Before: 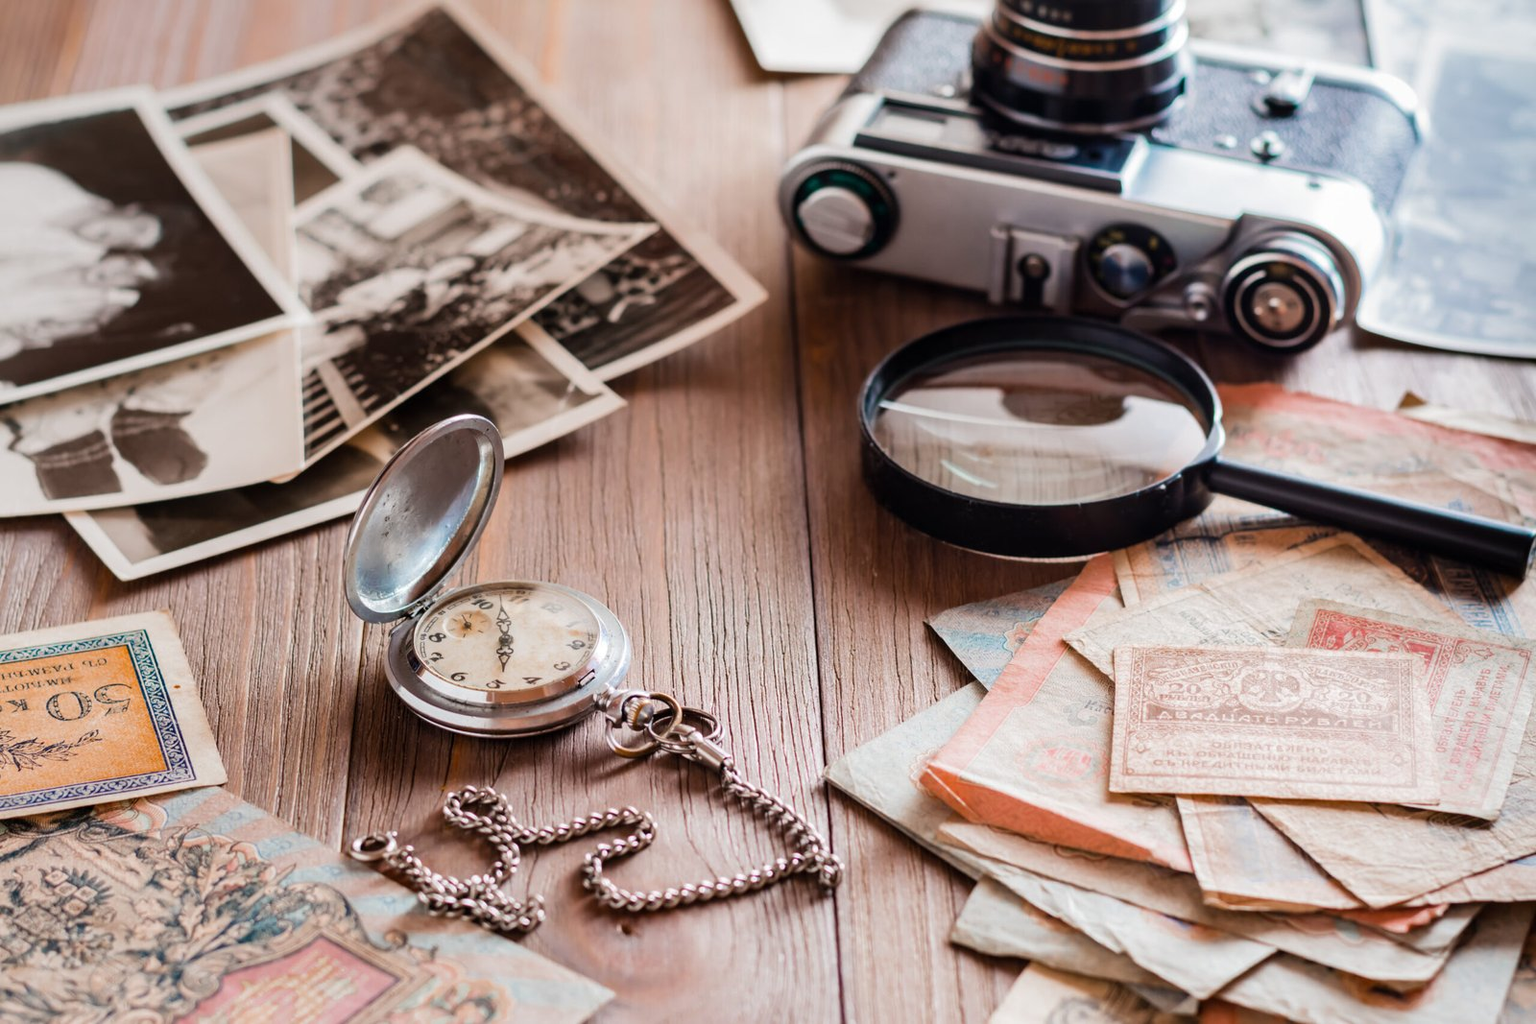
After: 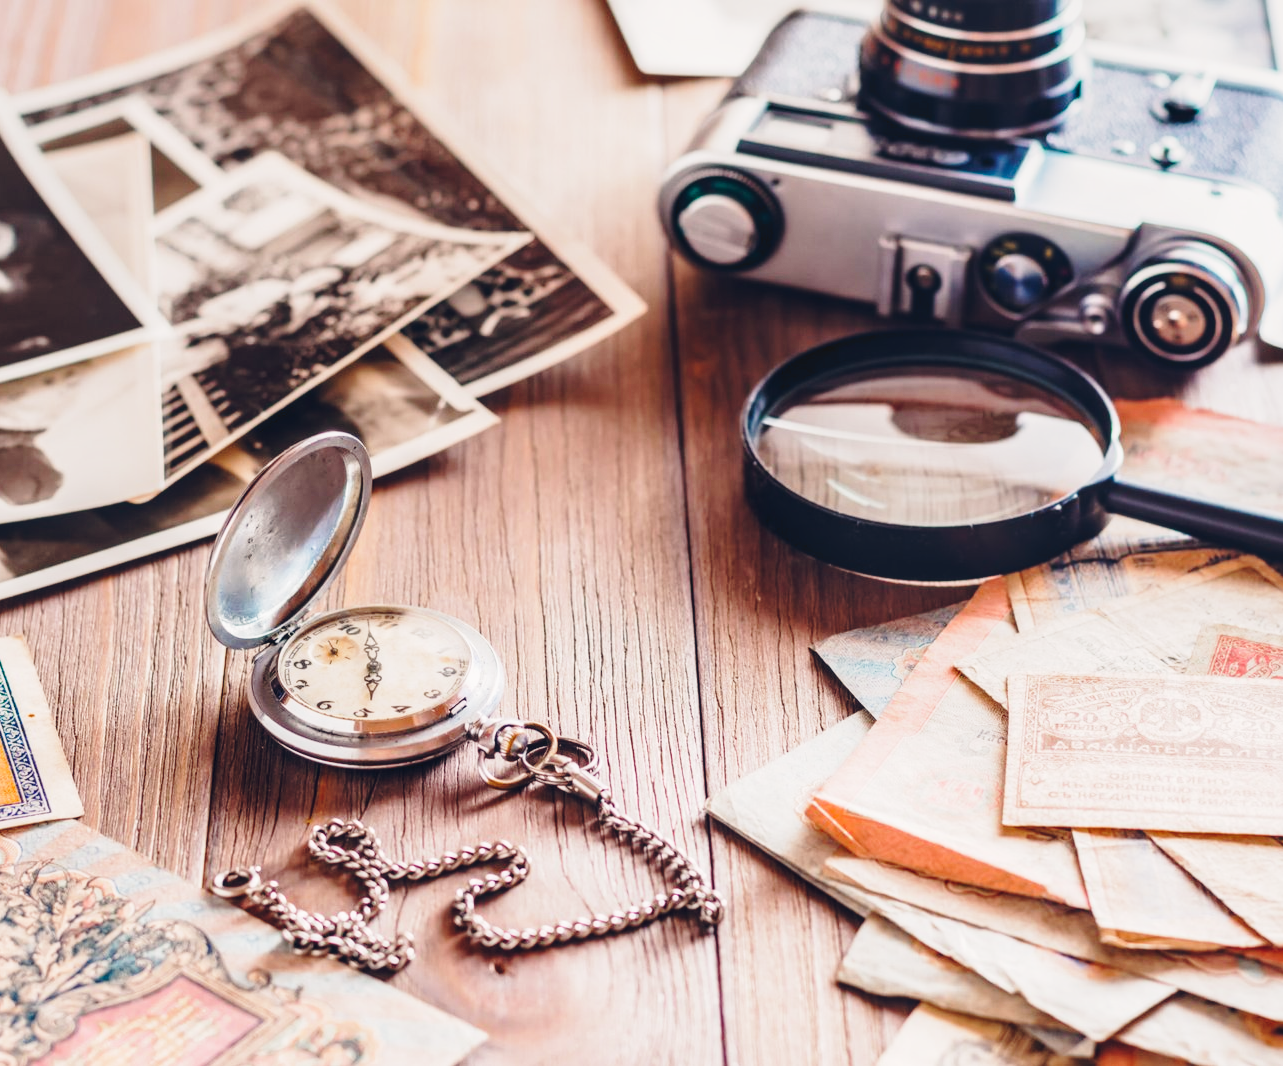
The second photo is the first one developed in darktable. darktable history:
base curve: curves: ch0 [(0, 0) (0.028, 0.03) (0.121, 0.232) (0.46, 0.748) (0.859, 0.968) (1, 1)], preserve colors none
color balance rgb: shadows lift › hue 87.51°, highlights gain › chroma 1.62%, highlights gain › hue 55.1°, global offset › chroma 0.1%, global offset › hue 253.66°, linear chroma grading › global chroma 0.5%
crop and rotate: left 9.597%, right 10.195%
local contrast: detail 110%
